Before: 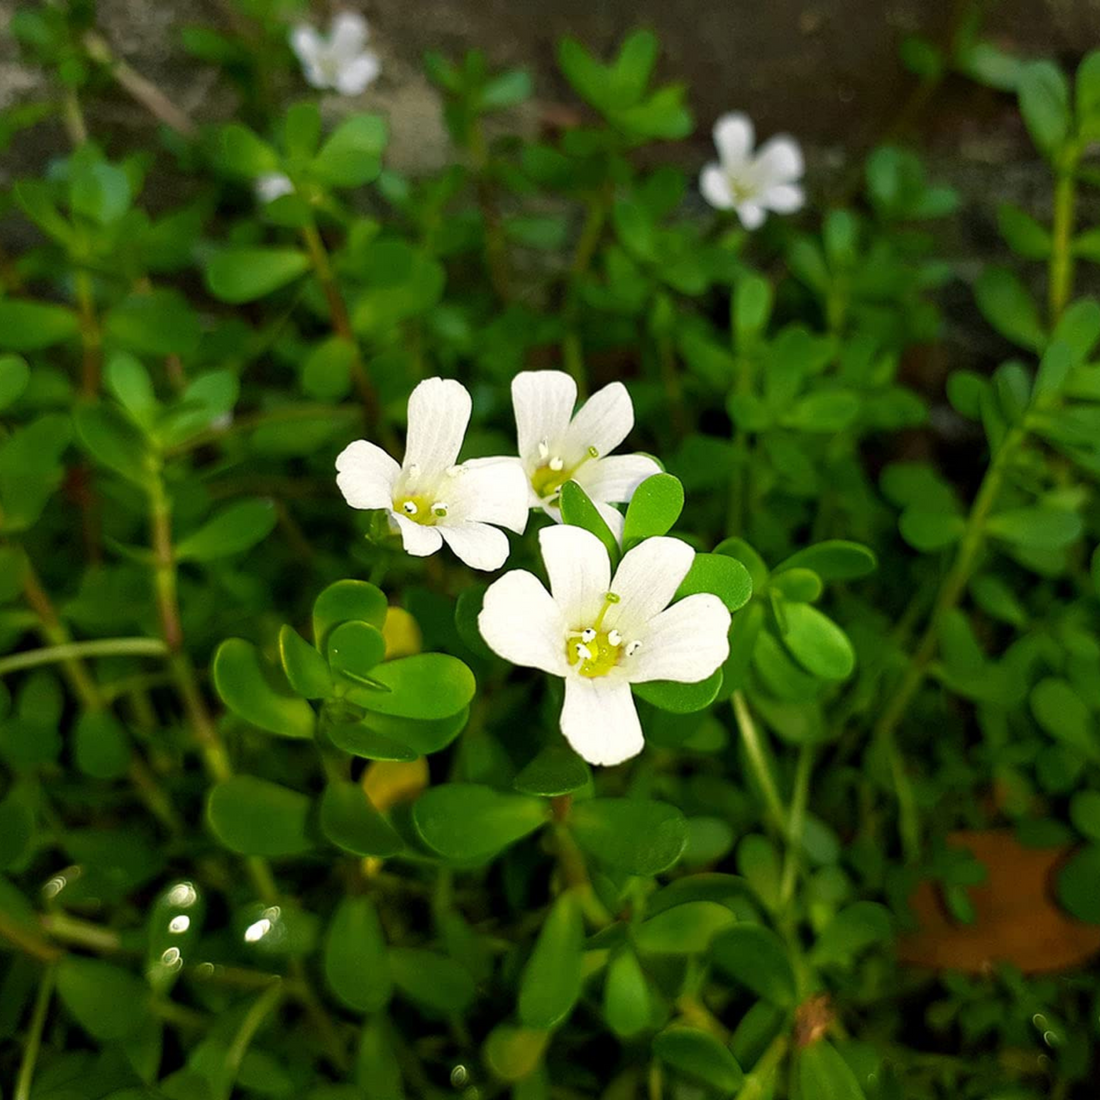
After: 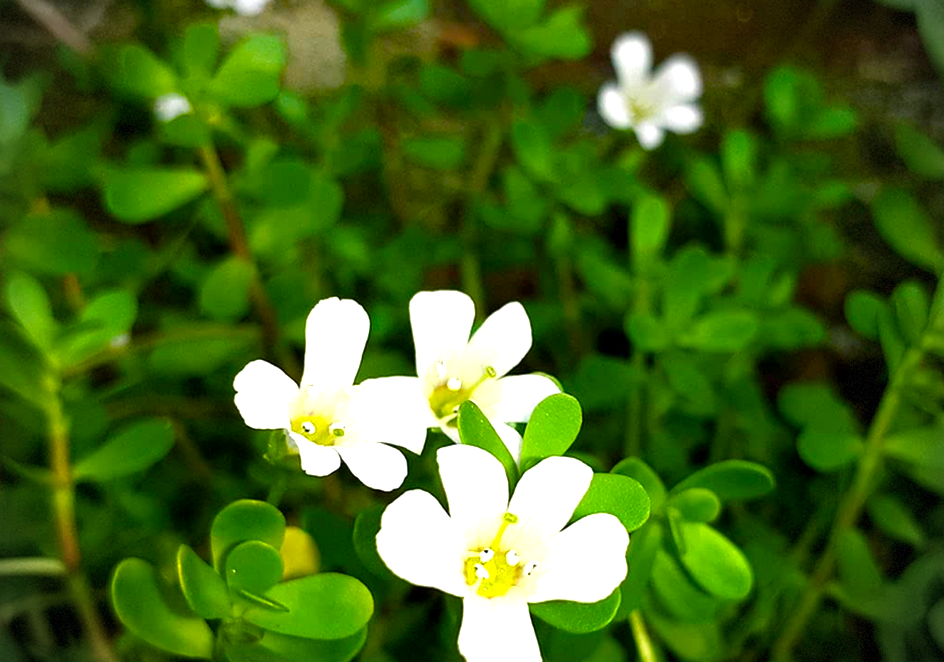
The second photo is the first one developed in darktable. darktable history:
exposure: exposure 0.662 EV, compensate exposure bias true, compensate highlight preservation false
vignetting: dithering 8-bit output
crop and rotate: left 9.315%, top 7.353%, right 4.826%, bottom 32.424%
color balance rgb: perceptual saturation grading › global saturation 35.015%, perceptual saturation grading › highlights -25.491%, perceptual saturation grading › shadows 50.005%, contrast 5.216%
